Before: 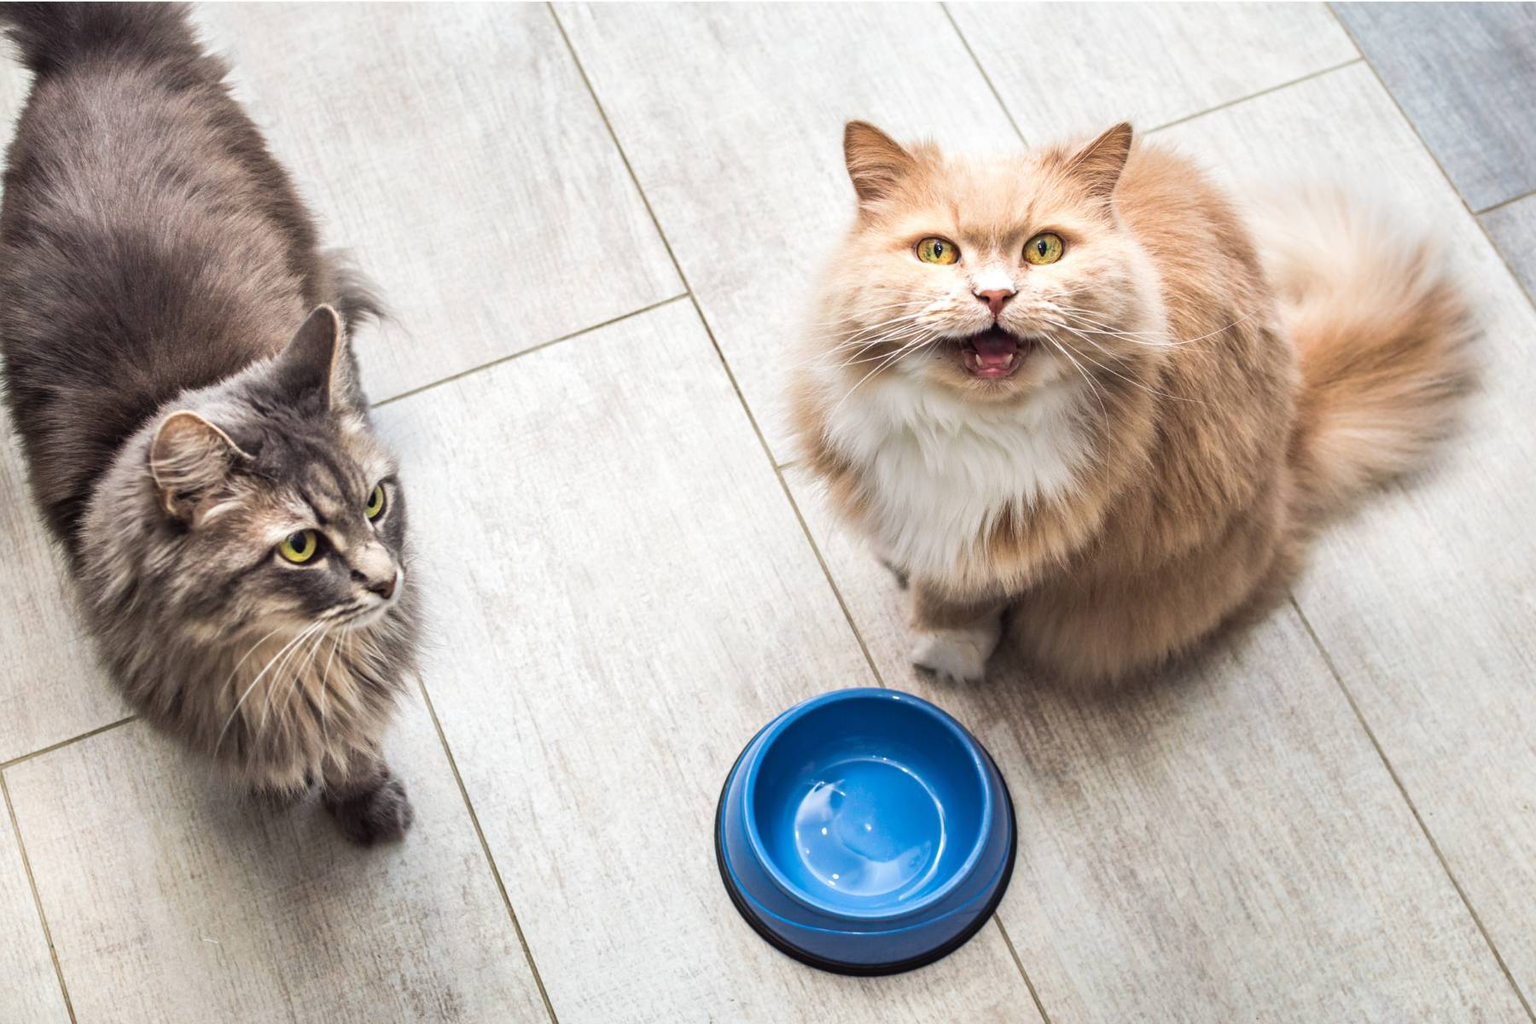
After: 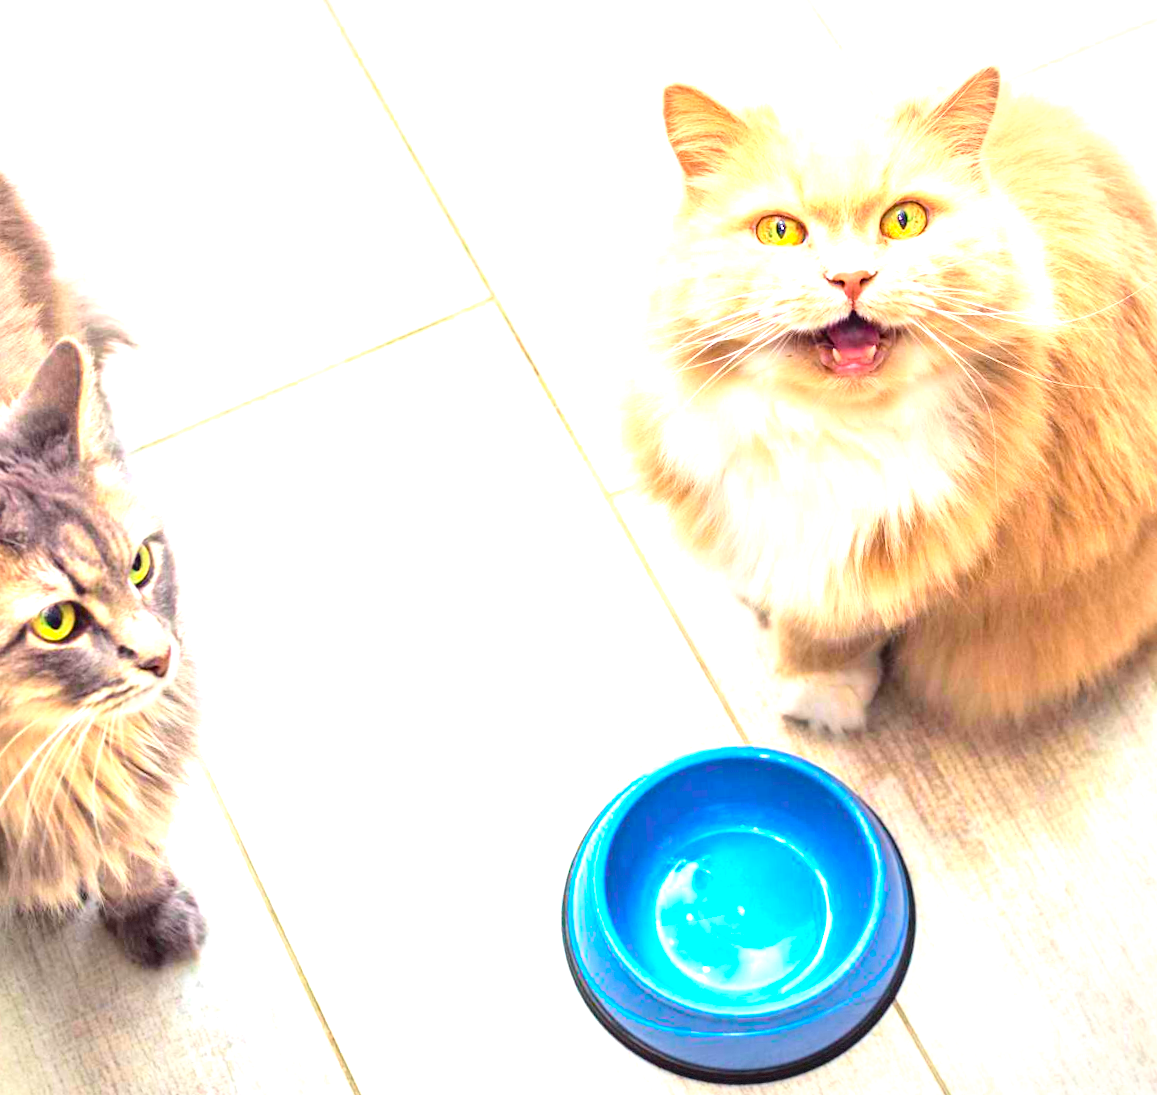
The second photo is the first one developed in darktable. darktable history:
tone curve: curves: ch0 [(0, 0) (0.051, 0.047) (0.102, 0.099) (0.228, 0.275) (0.432, 0.535) (0.695, 0.778) (0.908, 0.946) (1, 1)]; ch1 [(0, 0) (0.339, 0.298) (0.402, 0.363) (0.453, 0.421) (0.483, 0.469) (0.494, 0.493) (0.504, 0.501) (0.527, 0.538) (0.563, 0.595) (0.597, 0.632) (1, 1)]; ch2 [(0, 0) (0.48, 0.48) (0.504, 0.5) (0.539, 0.554) (0.59, 0.63) (0.642, 0.684) (0.824, 0.815) (1, 1)], color space Lab, independent channels, preserve colors none
vignetting: fall-off start 85%, fall-off radius 80%, brightness -0.182, saturation -0.3, width/height ratio 1.219, dithering 8-bit output, unbound false
exposure: exposure 1.5 EV, compensate highlight preservation false
crop and rotate: left 15.446%, right 17.836%
tone equalizer: on, module defaults
color balance rgb: perceptual saturation grading › global saturation 30%, global vibrance 20%
rotate and perspective: rotation -3.52°, crop left 0.036, crop right 0.964, crop top 0.081, crop bottom 0.919
